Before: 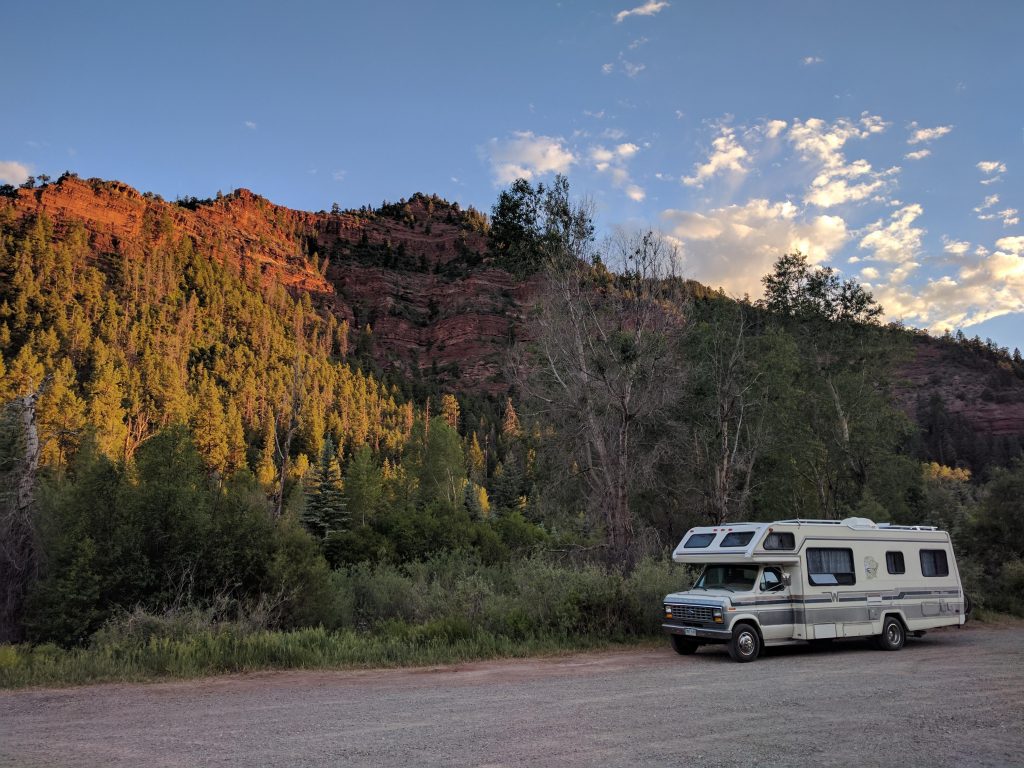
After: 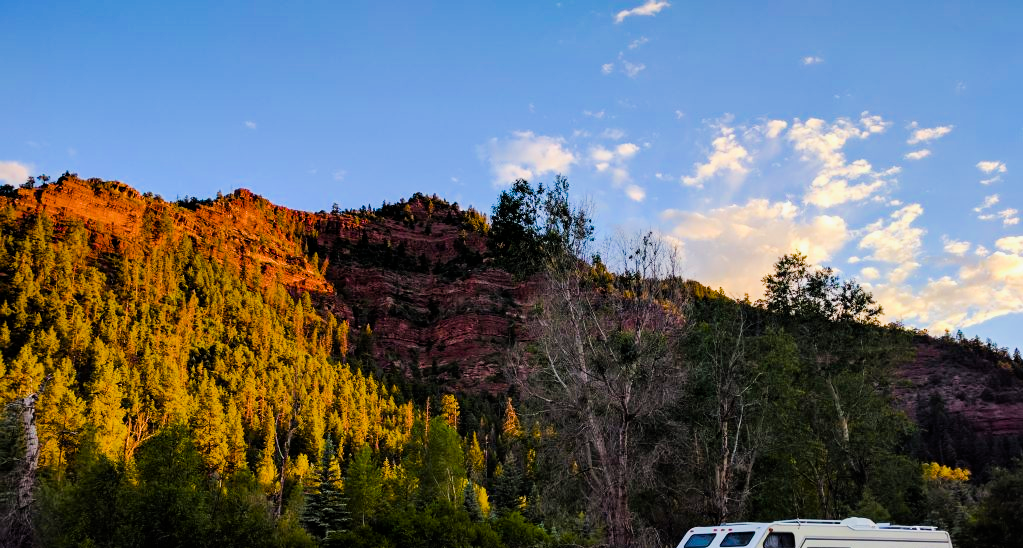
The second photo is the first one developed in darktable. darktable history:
color balance rgb: linear chroma grading › shadows 10%, linear chroma grading › highlights 10%, linear chroma grading › global chroma 15%, linear chroma grading › mid-tones 15%, perceptual saturation grading › global saturation 40%, perceptual saturation grading › highlights -25%, perceptual saturation grading › mid-tones 35%, perceptual saturation grading › shadows 35%, perceptual brilliance grading › global brilliance 11.29%, global vibrance 11.29%
crop: bottom 28.576%
tone equalizer: -8 EV -0.75 EV, -7 EV -0.7 EV, -6 EV -0.6 EV, -5 EV -0.4 EV, -3 EV 0.4 EV, -2 EV 0.6 EV, -1 EV 0.7 EV, +0 EV 0.75 EV, edges refinement/feathering 500, mask exposure compensation -1.57 EV, preserve details no
filmic rgb: black relative exposure -7.65 EV, white relative exposure 4.56 EV, hardness 3.61
